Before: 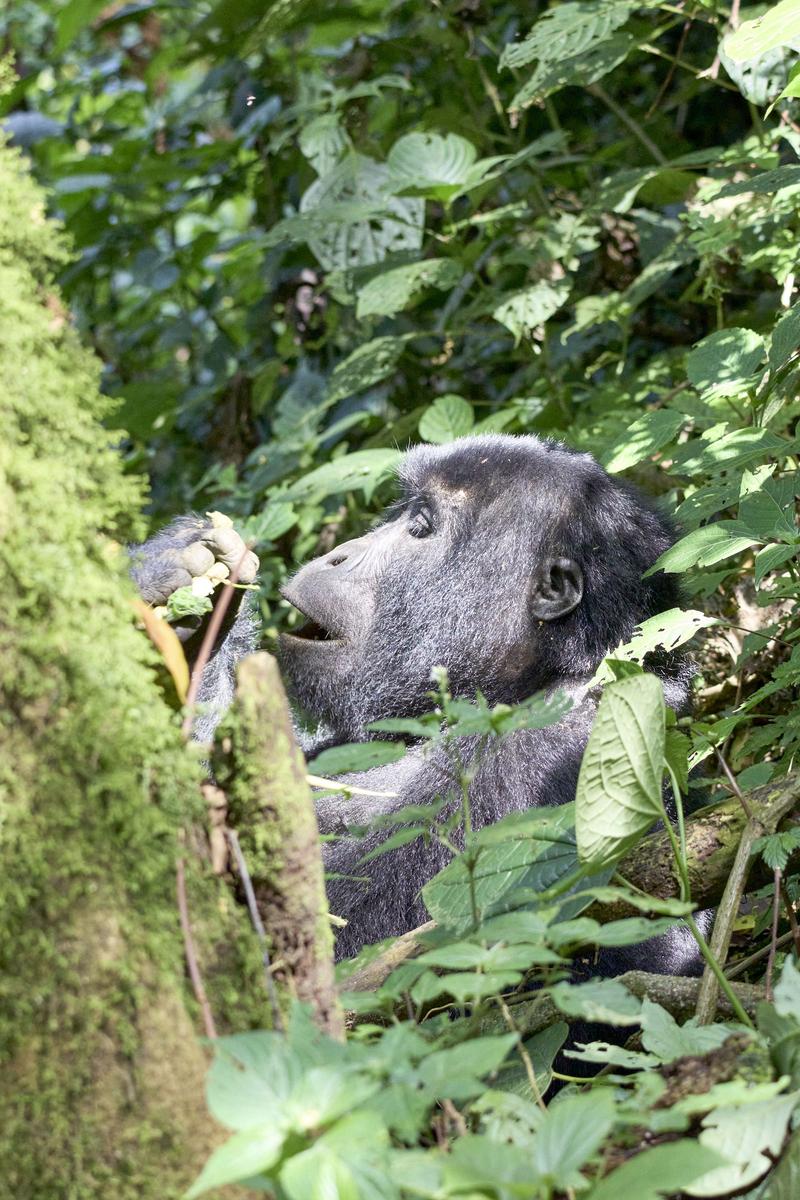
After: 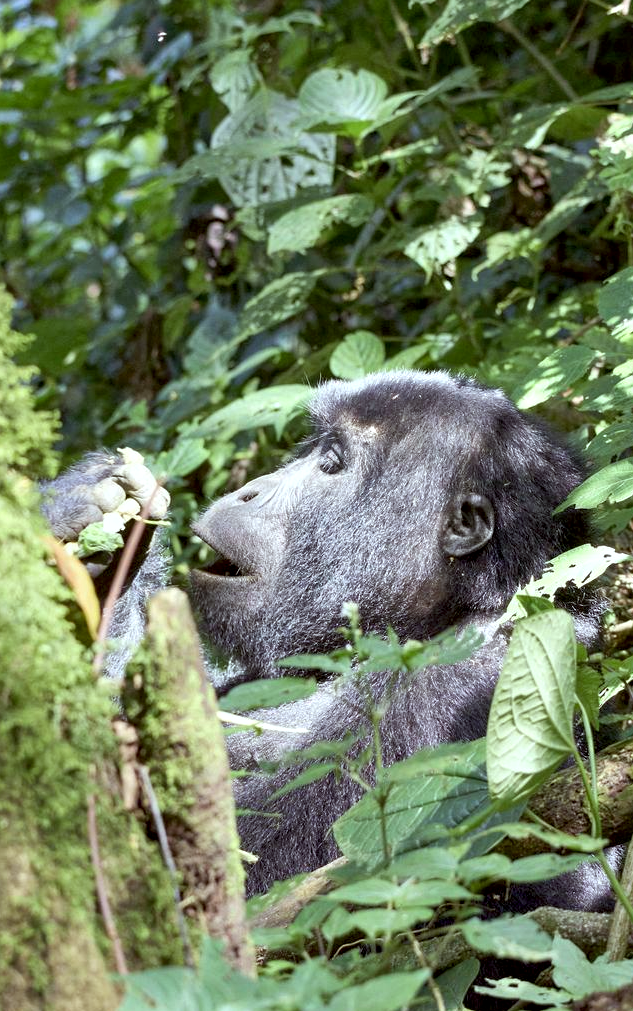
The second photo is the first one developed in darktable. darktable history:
color correction: highlights a* -4.98, highlights b* -3.76, shadows a* 3.83, shadows b* 4.08
crop: left 11.225%, top 5.381%, right 9.565%, bottom 10.314%
contrast equalizer: octaves 7, y [[0.6 ×6], [0.55 ×6], [0 ×6], [0 ×6], [0 ×6]], mix 0.3
shadows and highlights: shadows 25, highlights -25
